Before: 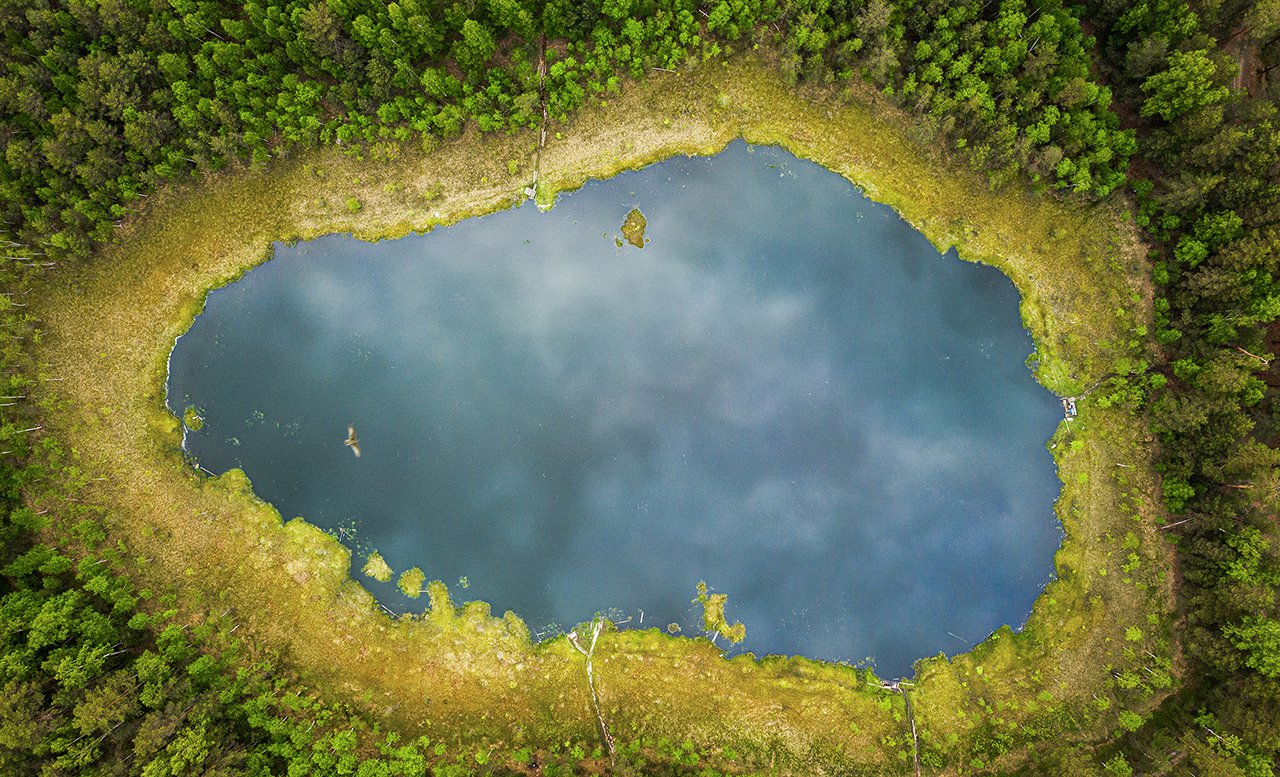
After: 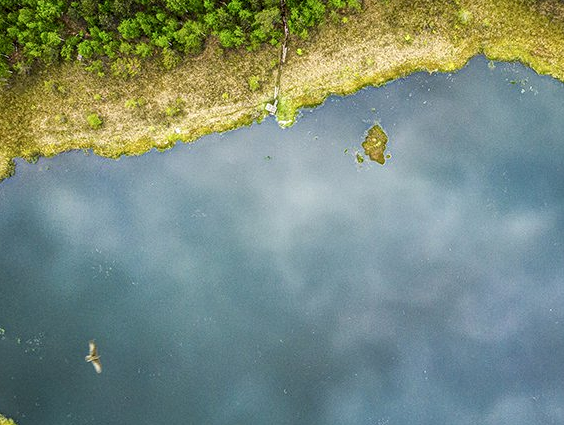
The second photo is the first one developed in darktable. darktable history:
local contrast: detail 130%
crop: left 20.248%, top 10.86%, right 35.675%, bottom 34.321%
